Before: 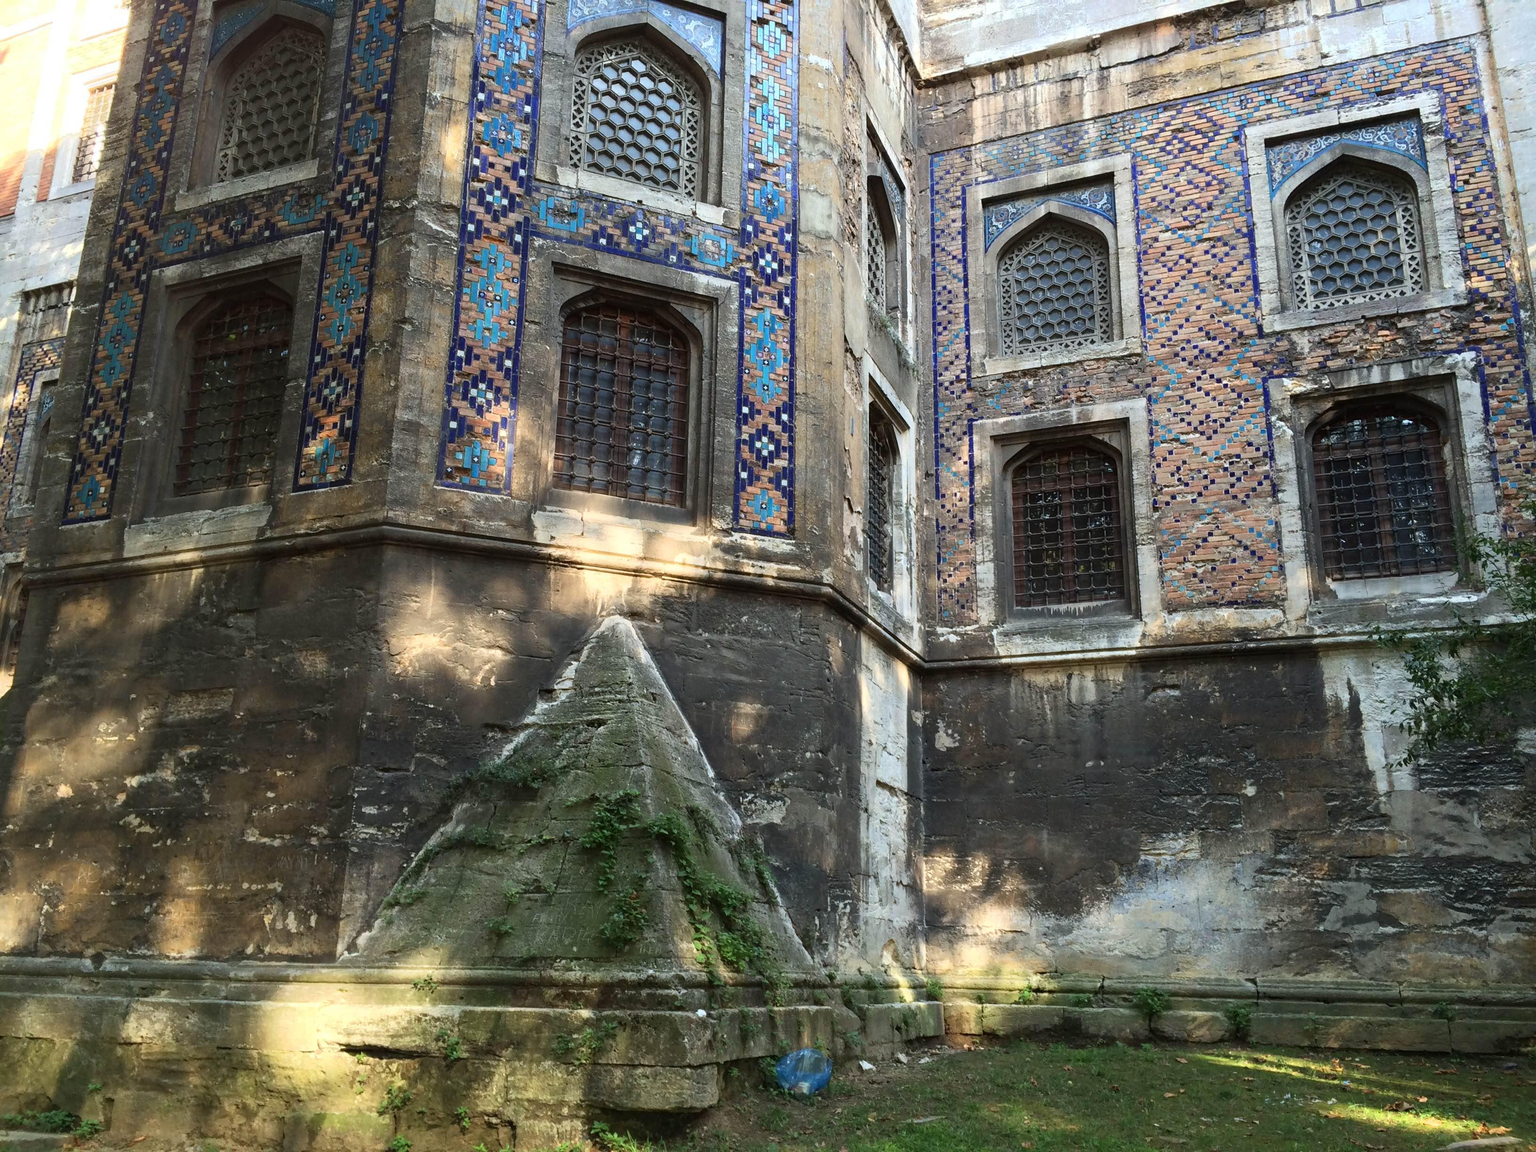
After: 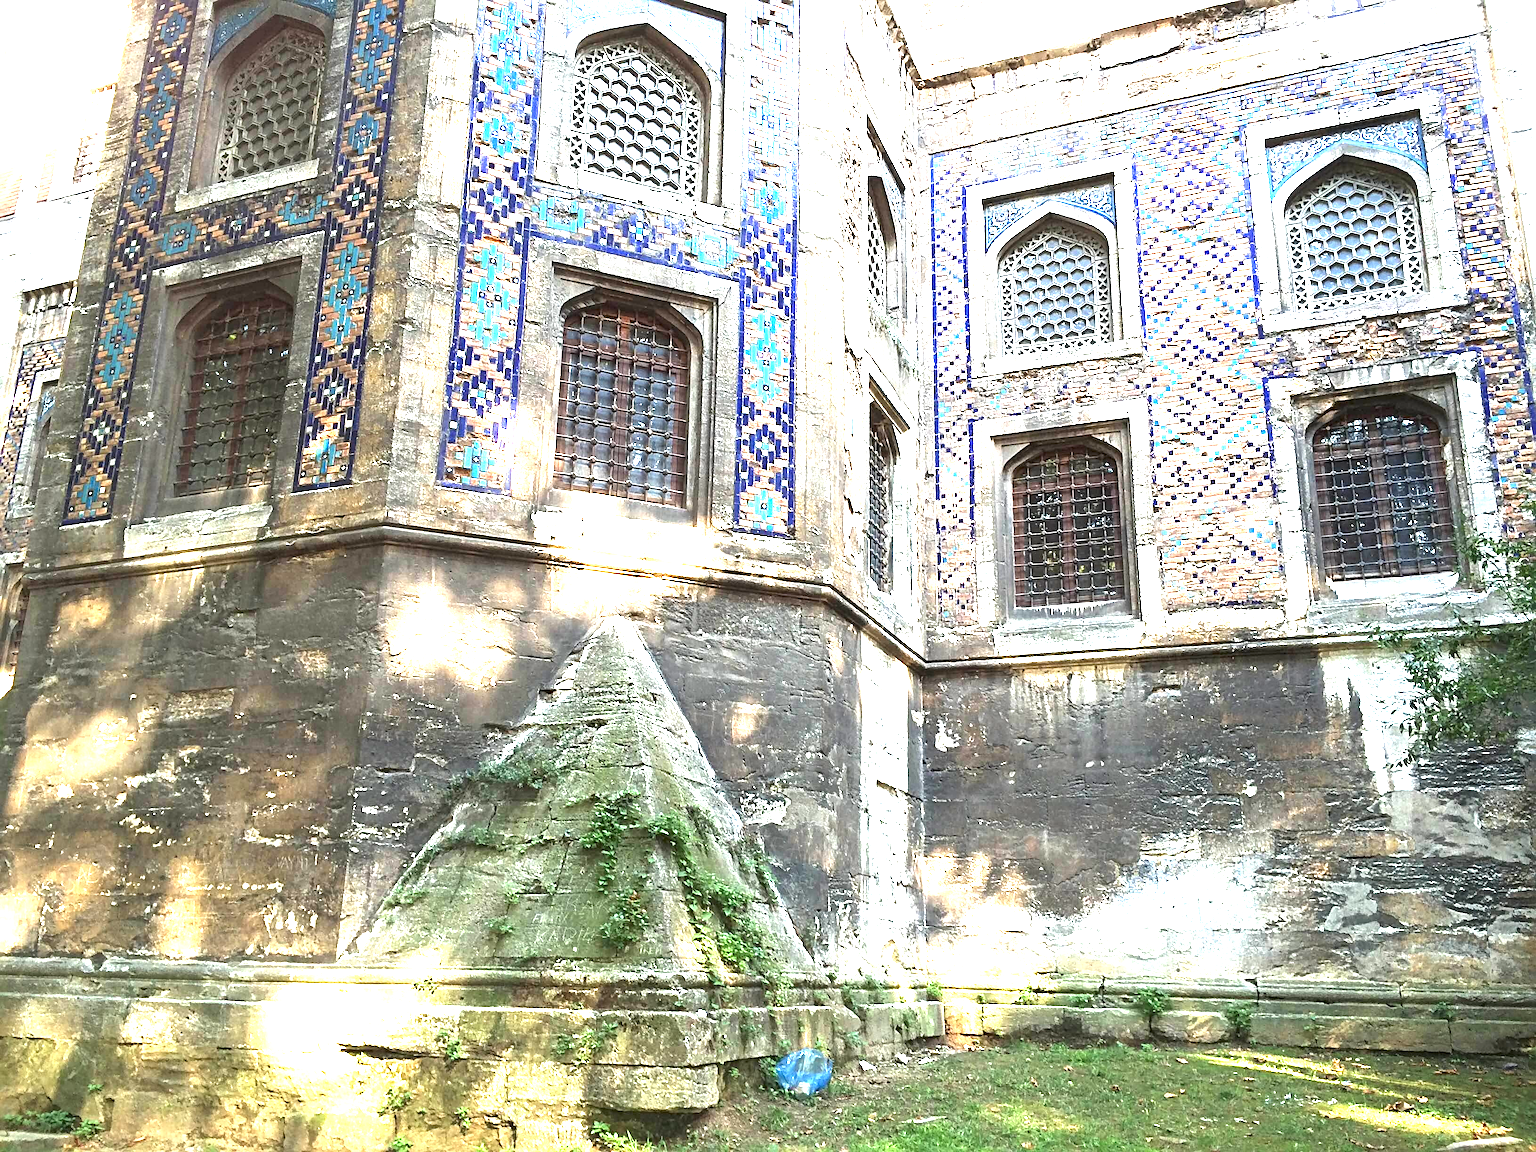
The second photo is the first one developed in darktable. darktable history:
exposure: black level correction 0, exposure 2.422 EV, compensate highlight preservation false
sharpen: radius 3.962
vignetting: saturation -0.027
